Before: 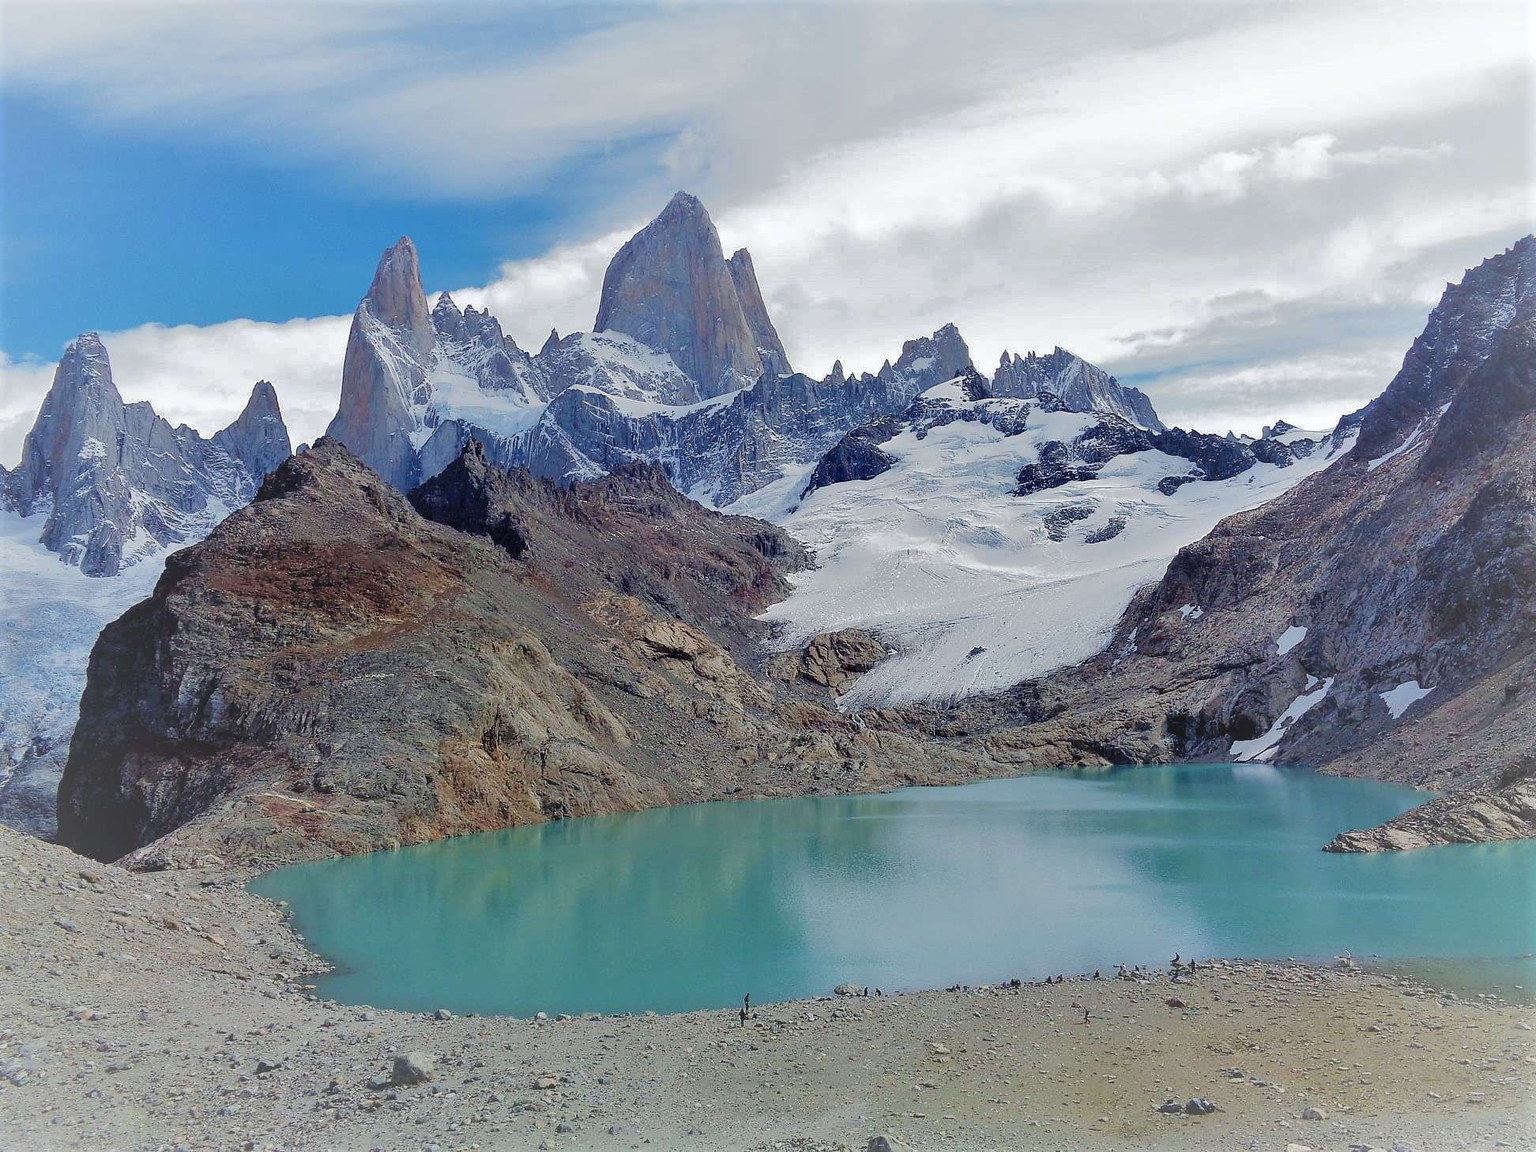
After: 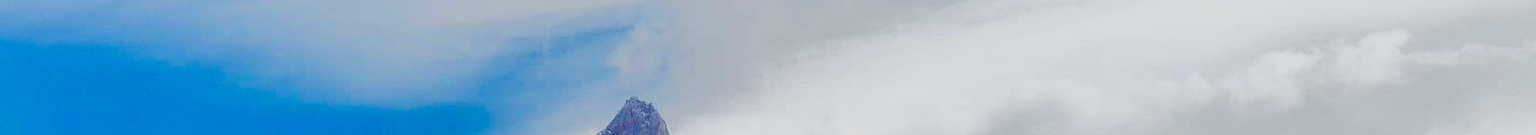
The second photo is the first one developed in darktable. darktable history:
contrast brightness saturation: contrast 0.04, saturation 0.16
filmic rgb: black relative exposure -7.6 EV, white relative exposure 4.64 EV, threshold 3 EV, target black luminance 0%, hardness 3.55, latitude 50.51%, contrast 1.033, highlights saturation mix 10%, shadows ↔ highlights balance -0.198%, color science v4 (2020), enable highlight reconstruction true
crop and rotate: left 9.644%, top 9.491%, right 6.021%, bottom 80.509%
bloom: size 13.65%, threshold 98.39%, strength 4.82%
